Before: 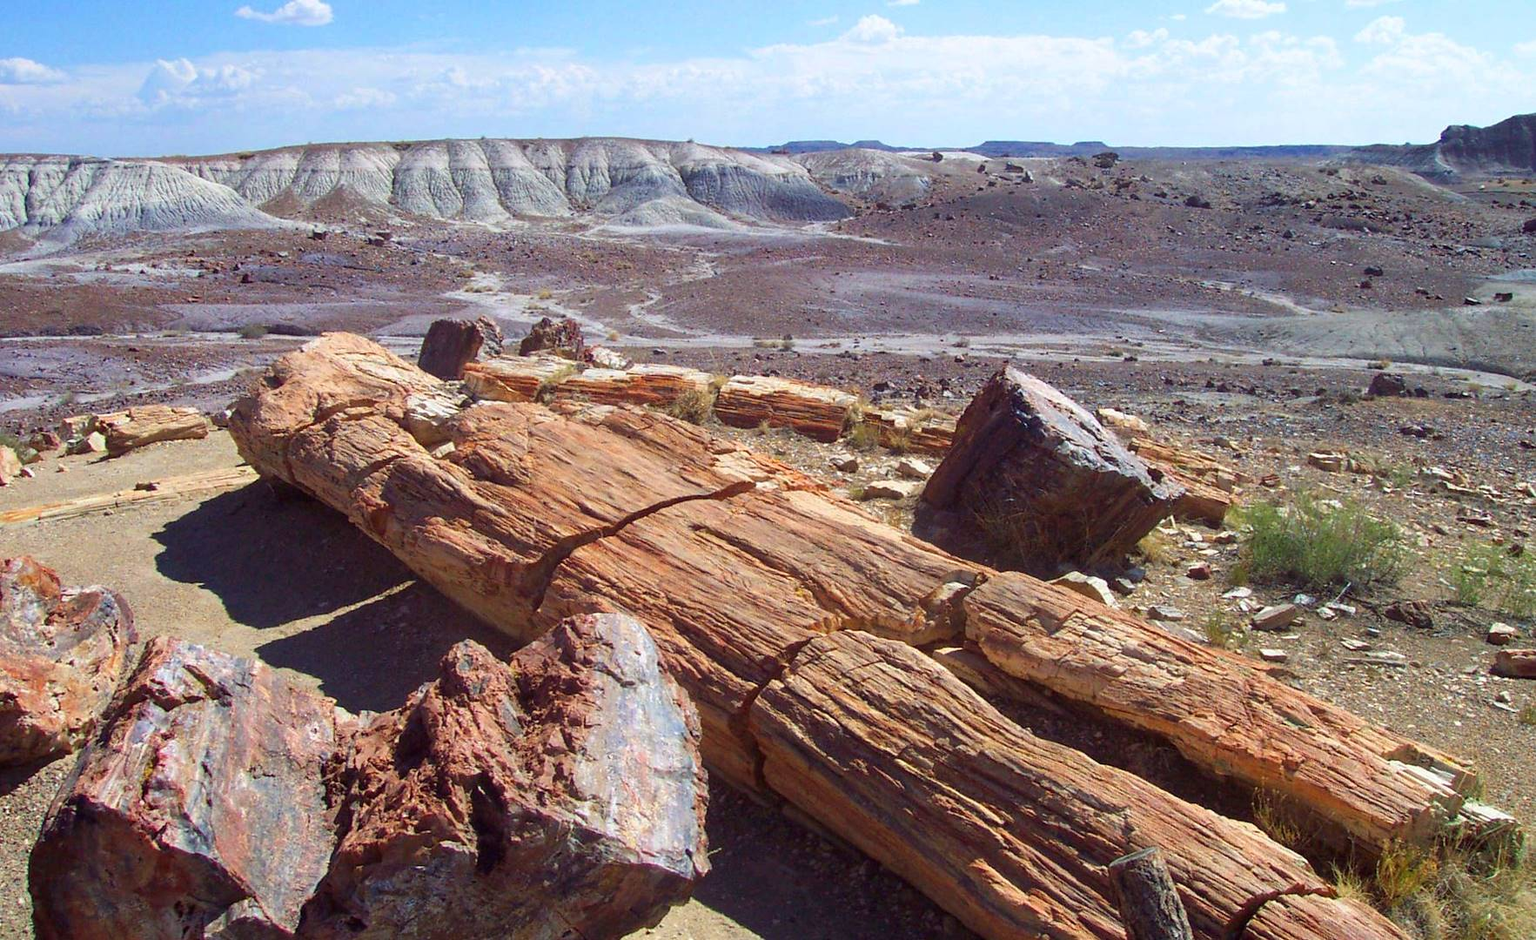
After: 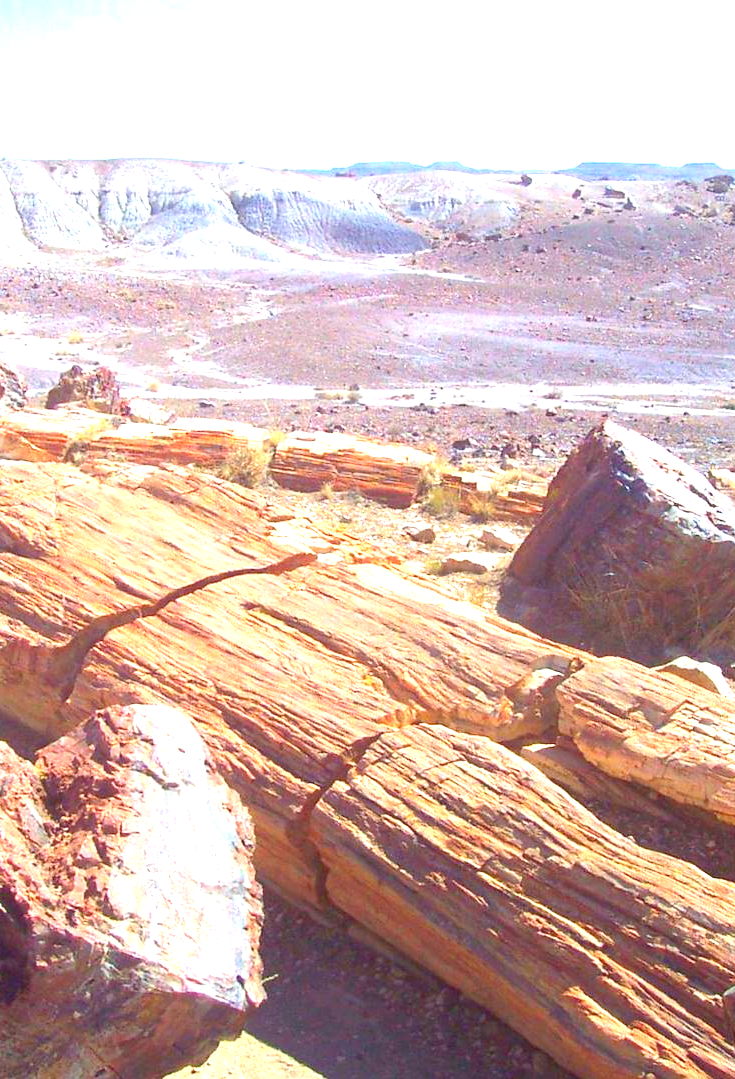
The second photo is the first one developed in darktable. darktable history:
crop: left 31.229%, right 27.105%
local contrast: detail 69%
exposure: black level correction 0.001, exposure 1.646 EV, compensate exposure bias true, compensate highlight preservation false
